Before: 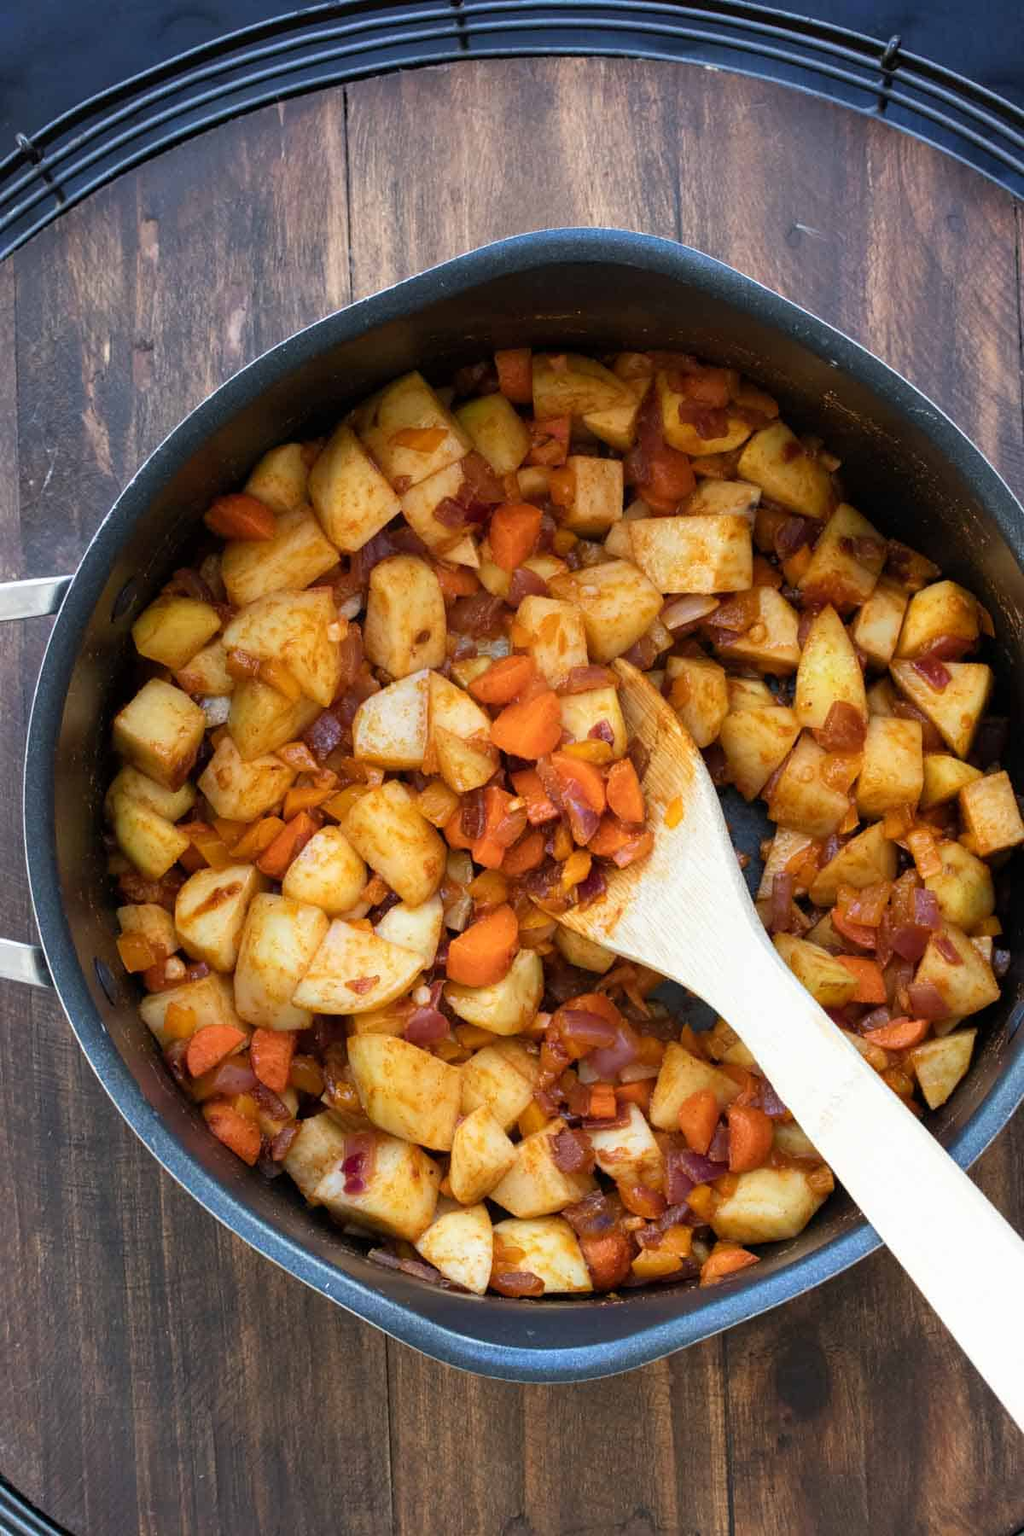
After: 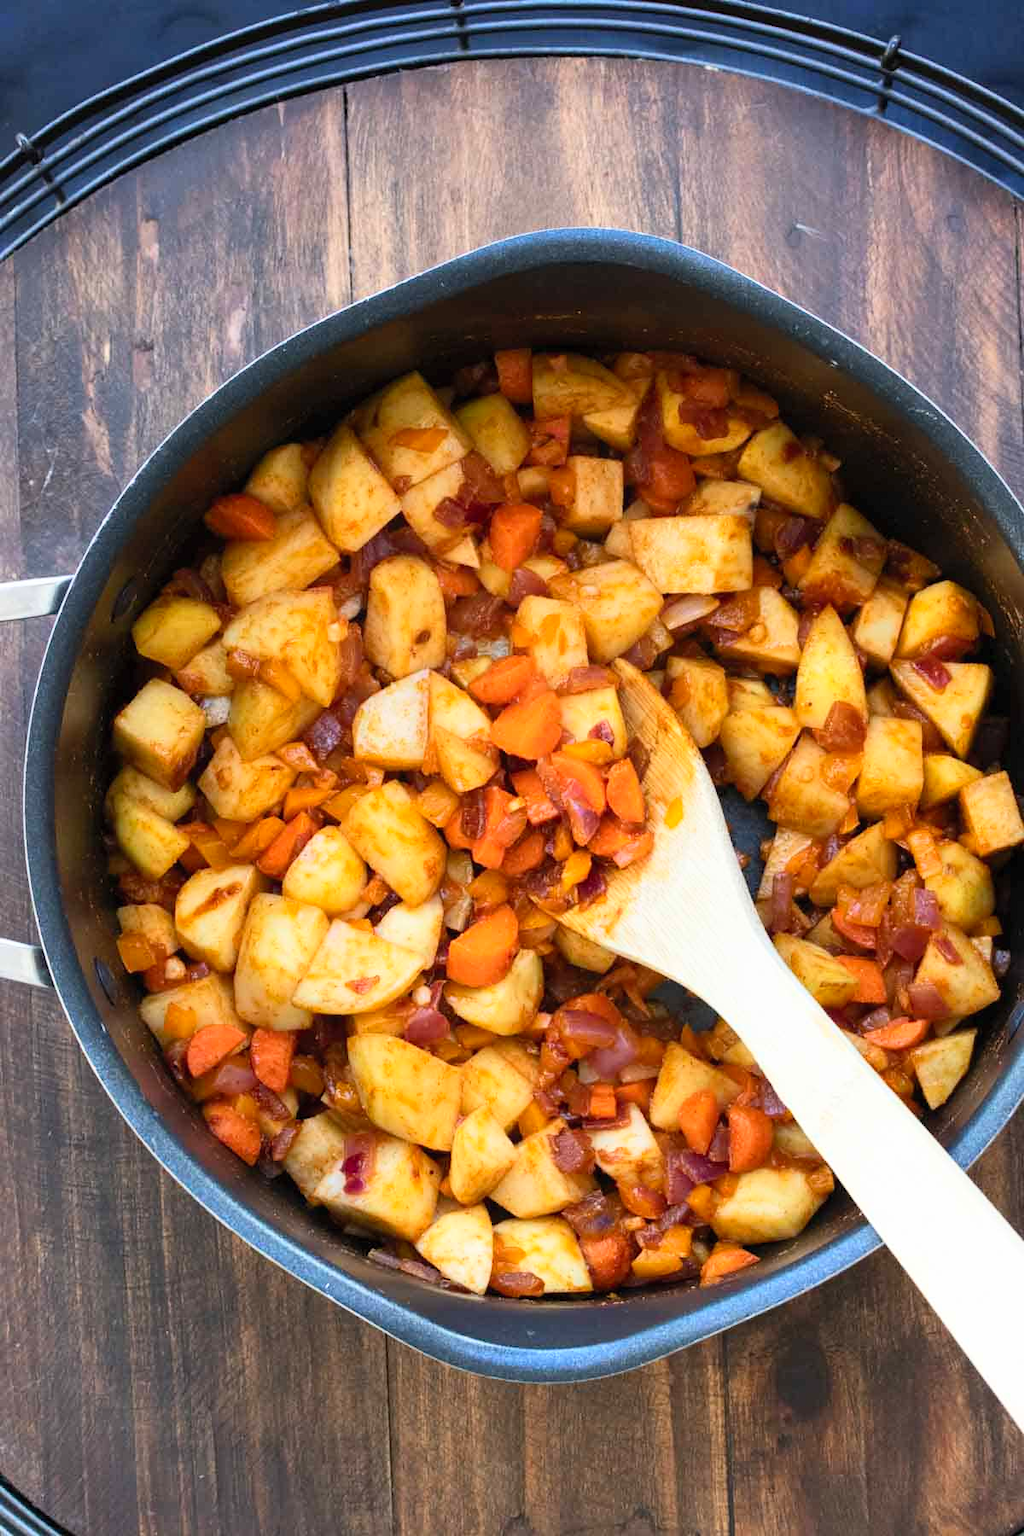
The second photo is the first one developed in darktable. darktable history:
contrast brightness saturation: contrast 0.197, brightness 0.158, saturation 0.215
